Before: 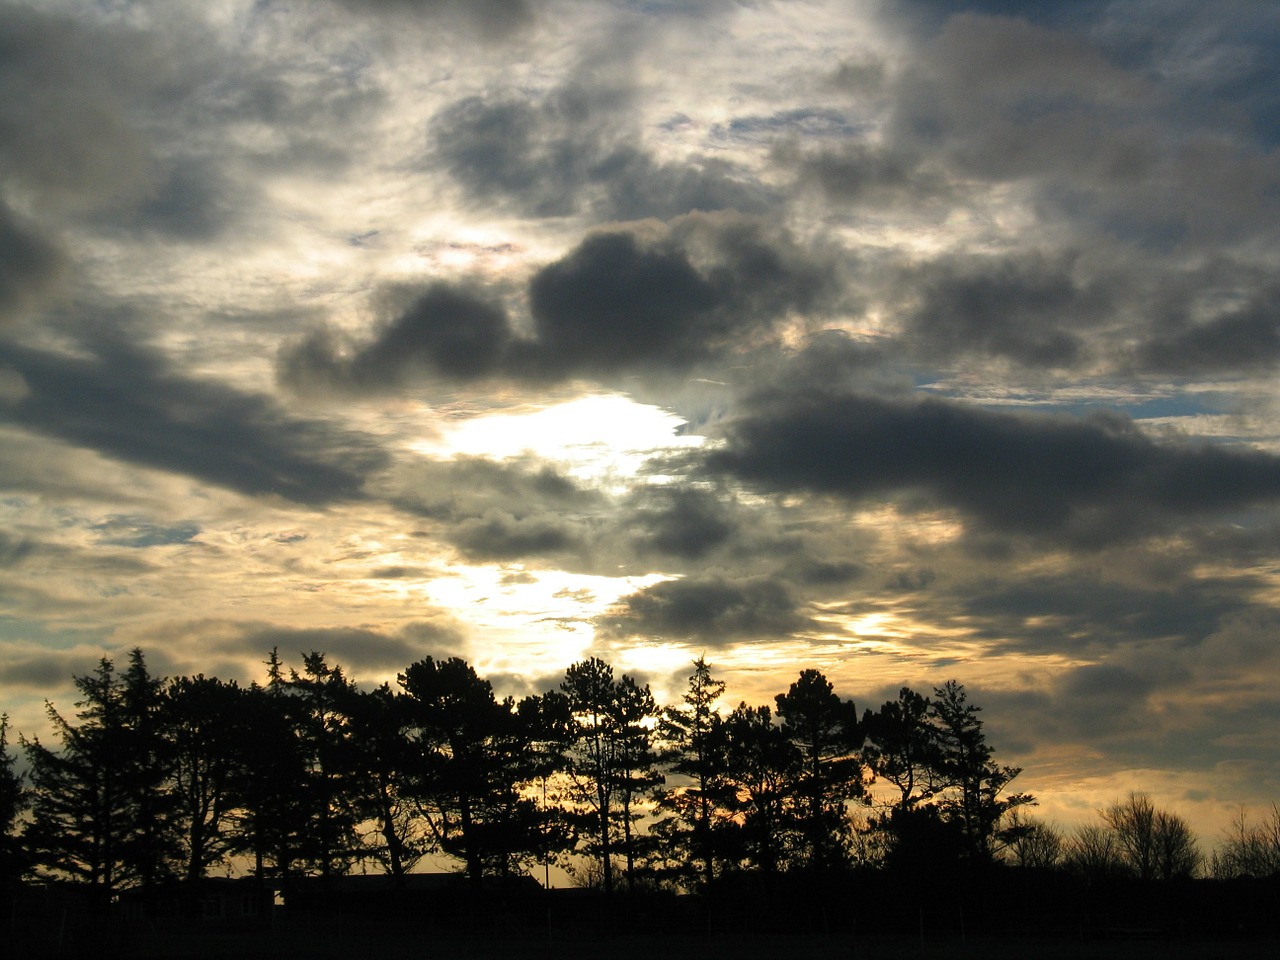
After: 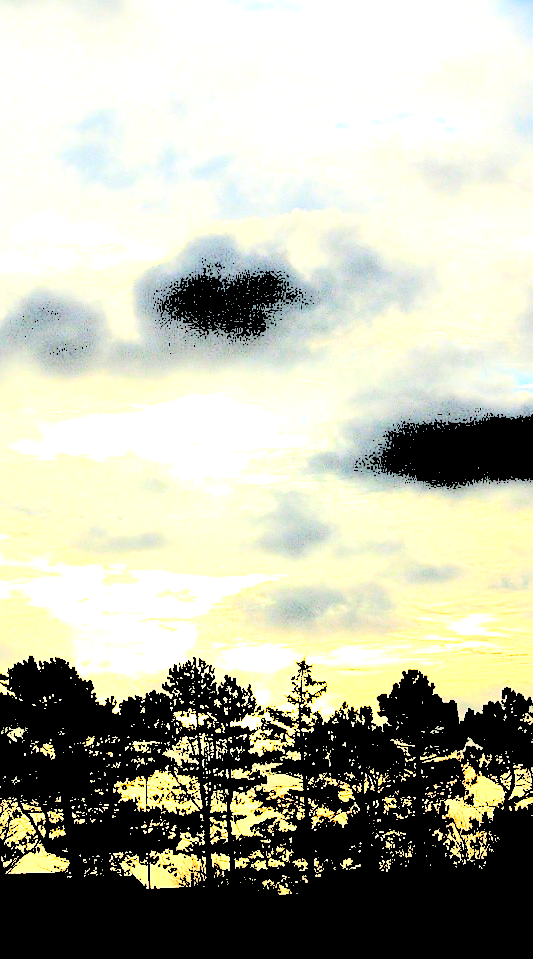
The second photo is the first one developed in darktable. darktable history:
sharpen: on, module defaults
crop: left 31.161%, right 27.151%
levels: levels [0.246, 0.256, 0.506]
